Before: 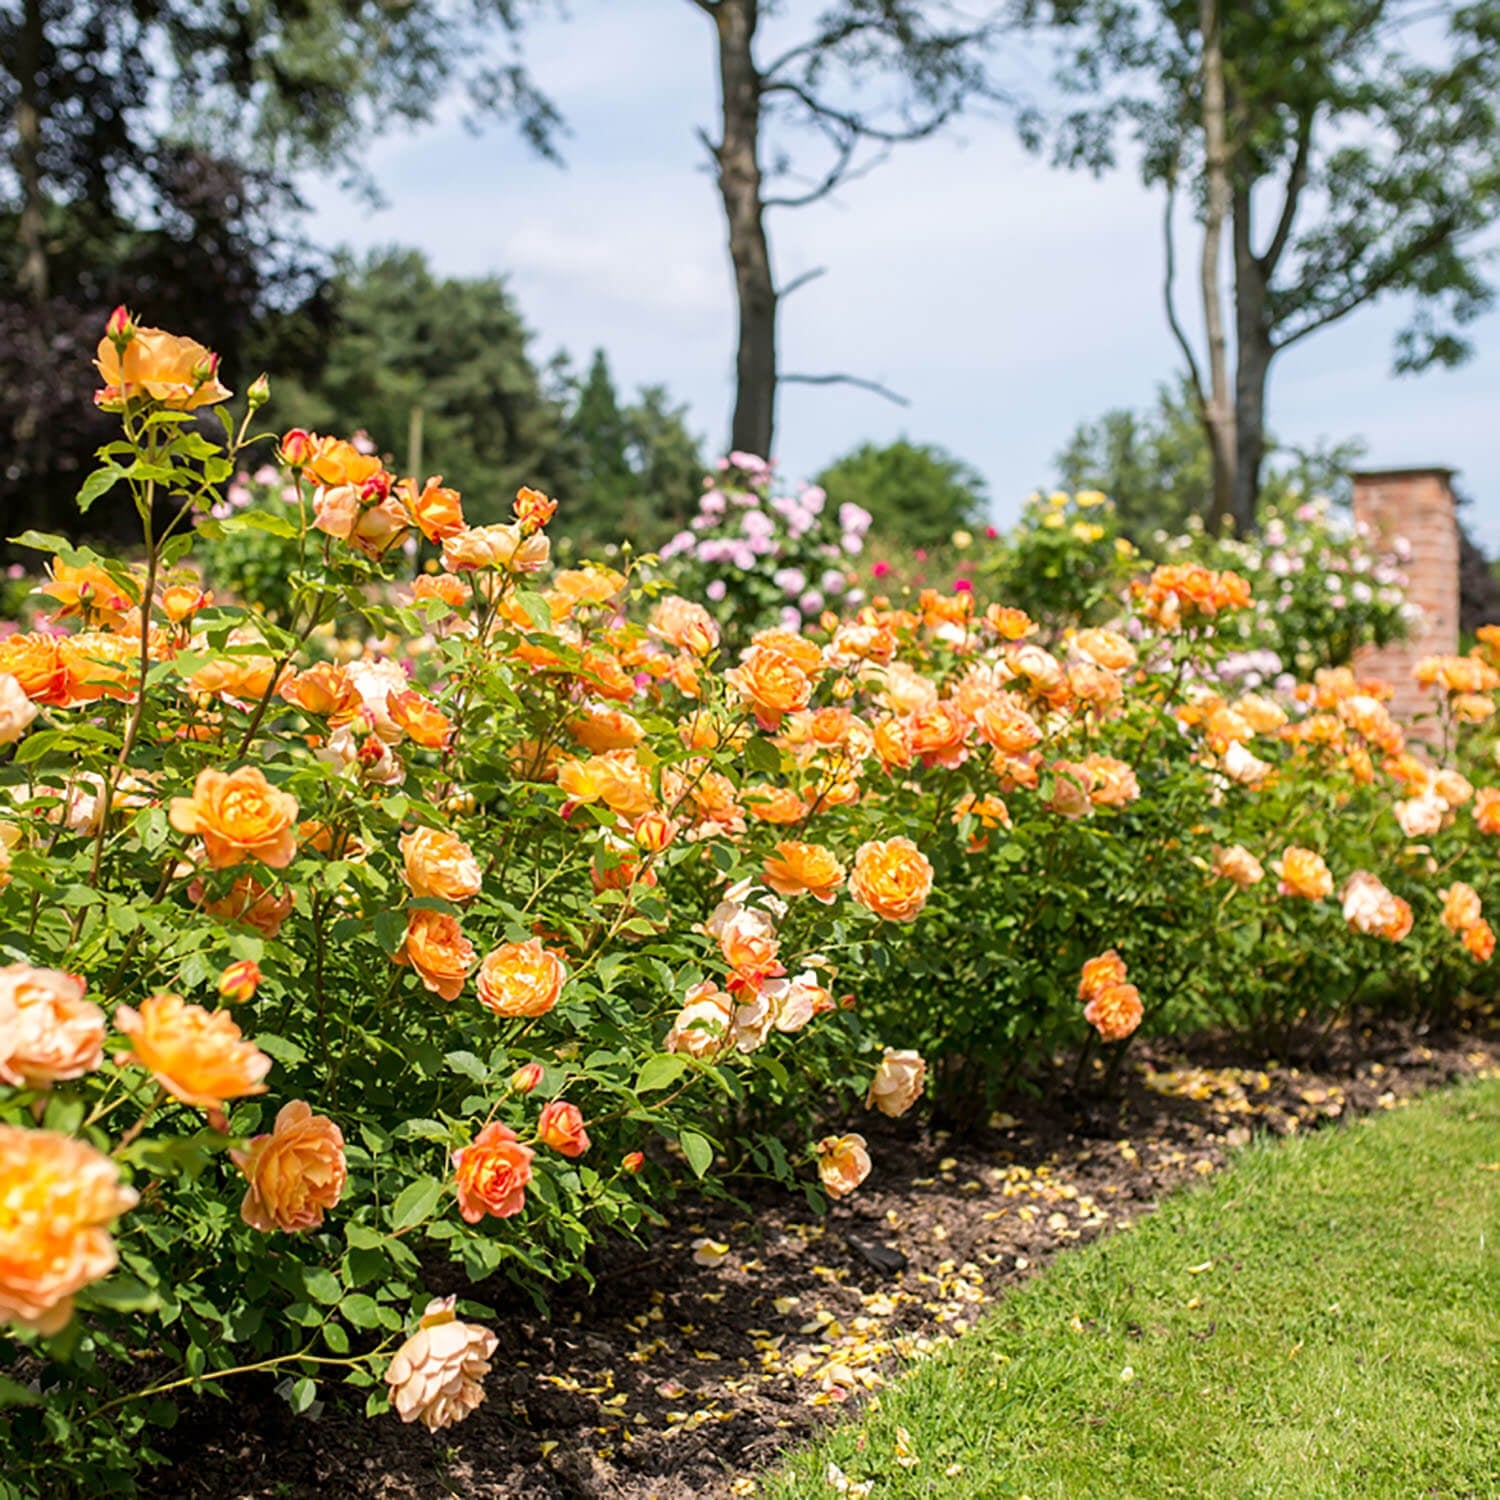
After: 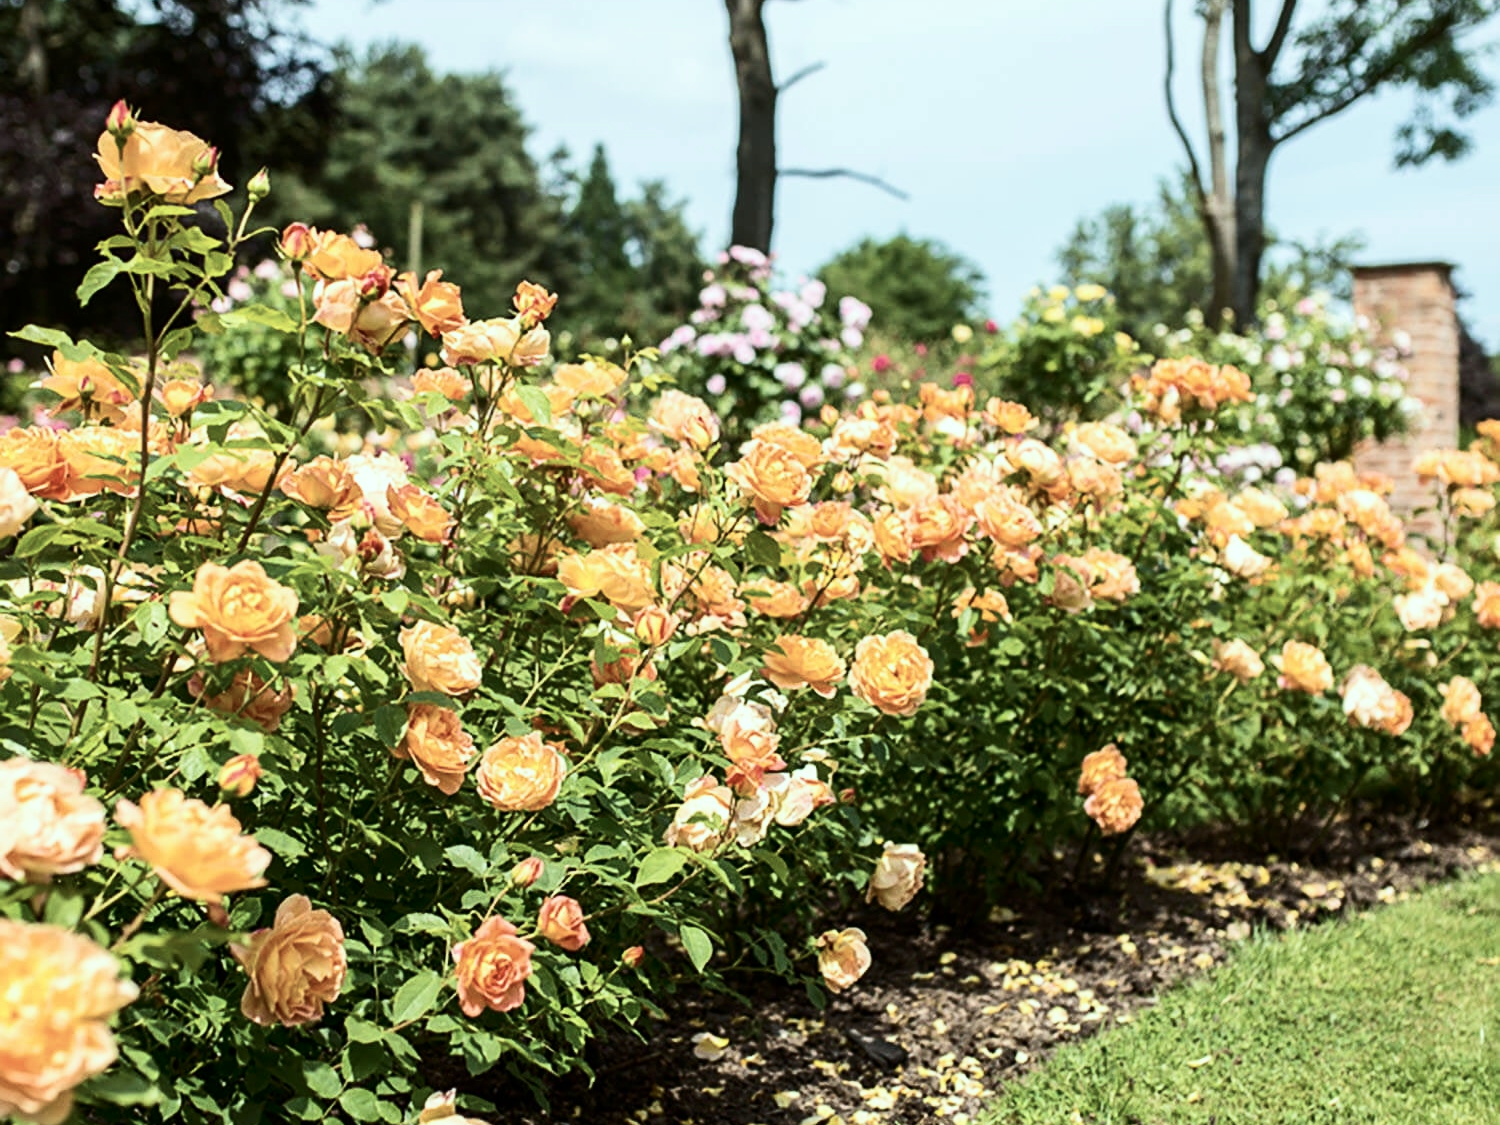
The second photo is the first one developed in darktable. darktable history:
velvia: on, module defaults
contrast brightness saturation: contrast 0.251, saturation -0.316
crop: top 13.794%, bottom 11.146%
color correction: highlights a* -6.61, highlights b* 0.599
